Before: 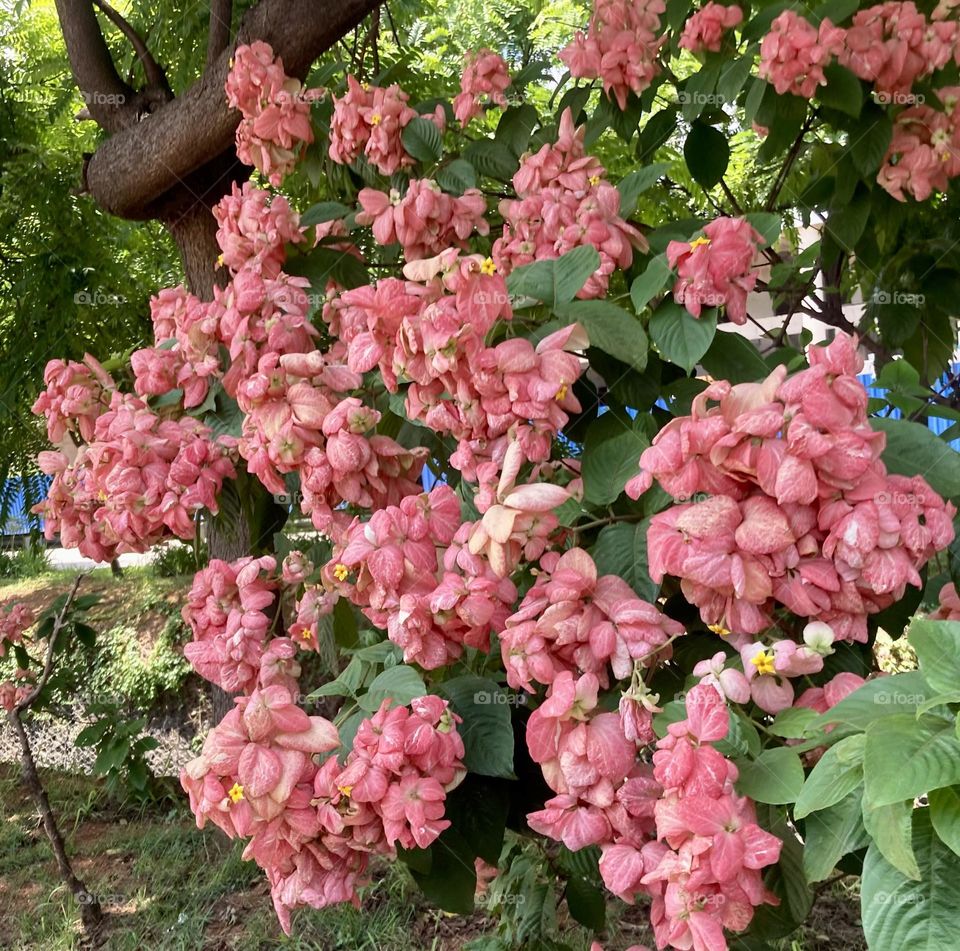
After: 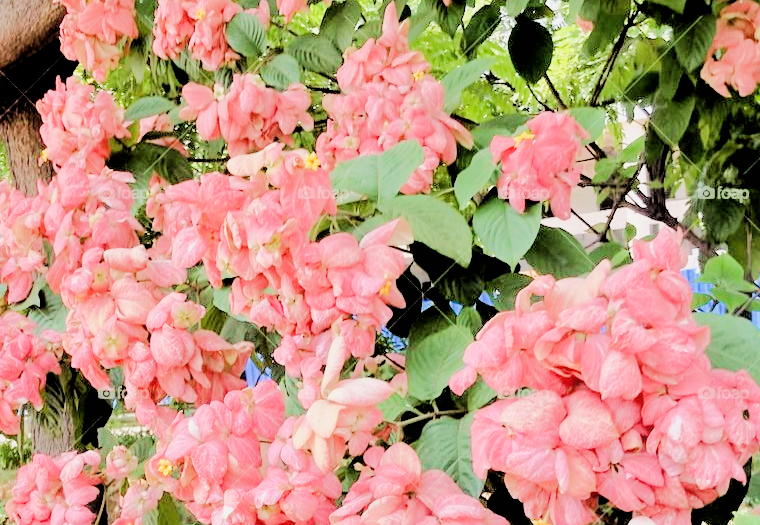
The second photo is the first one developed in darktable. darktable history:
filmic rgb: black relative exposure -2.88 EV, white relative exposure 4.56 EV, threshold 3.01 EV, hardness 1.74, contrast 1.258, enable highlight reconstruction true
tone equalizer: -7 EV 0.165 EV, -6 EV 0.608 EV, -5 EV 1.15 EV, -4 EV 1.37 EV, -3 EV 1.16 EV, -2 EV 0.6 EV, -1 EV 0.161 EV, edges refinement/feathering 500, mask exposure compensation -1.57 EV, preserve details no
exposure: black level correction 0, exposure 1.106 EV, compensate highlight preservation false
crop: left 18.335%, top 11.074%, right 2.446%, bottom 33.641%
